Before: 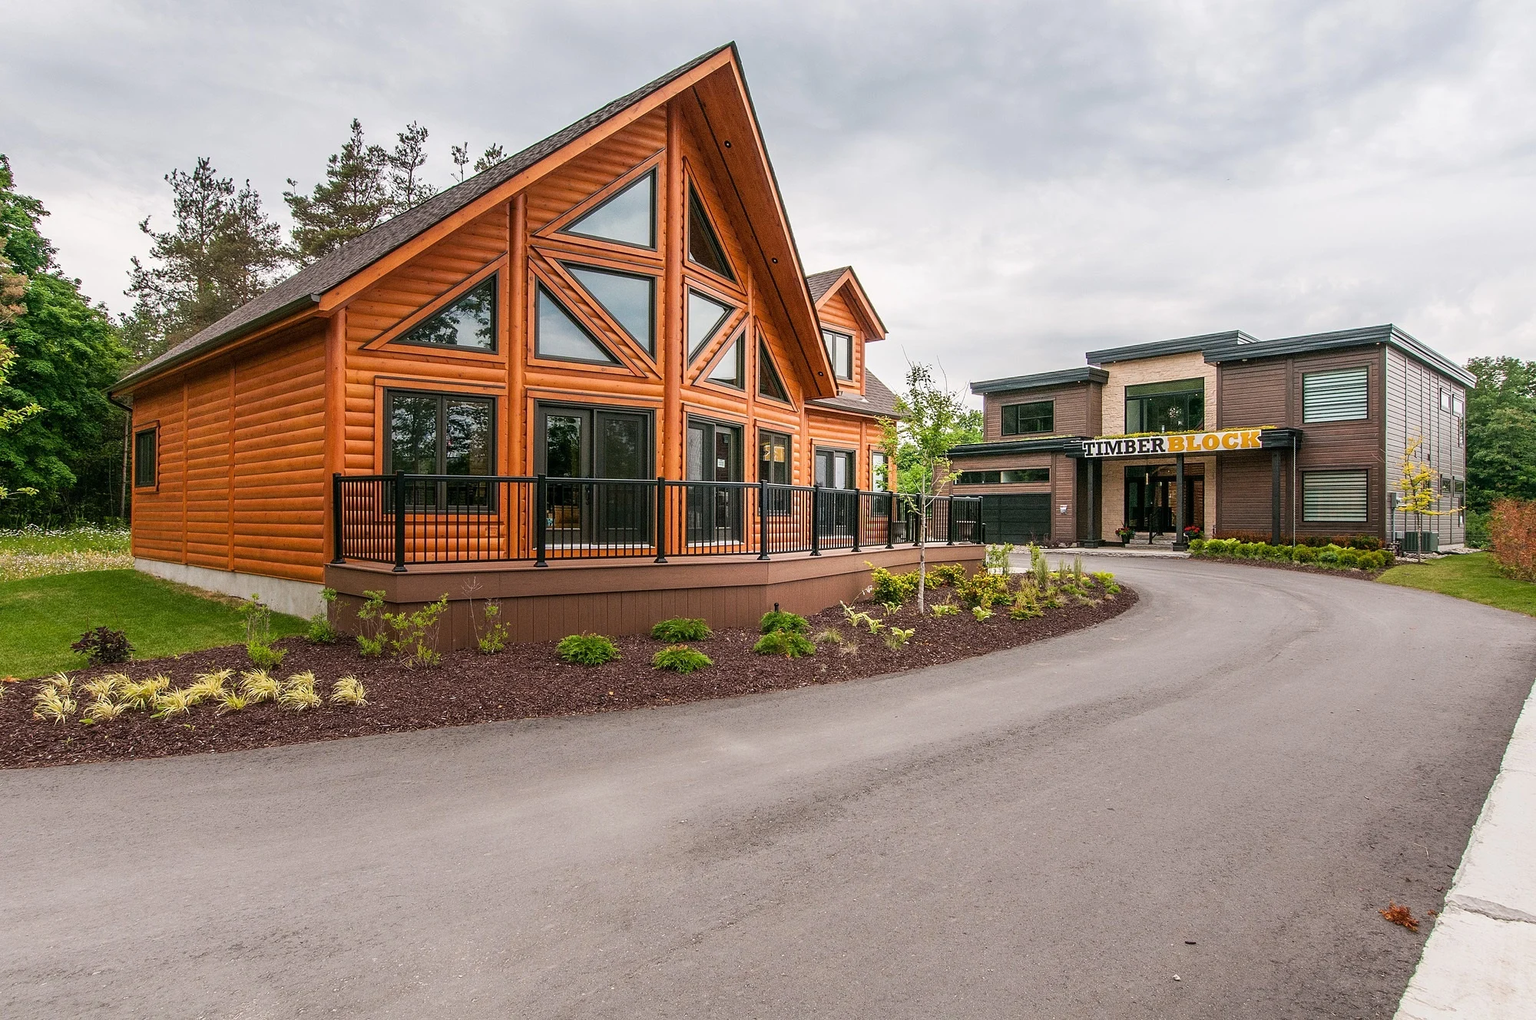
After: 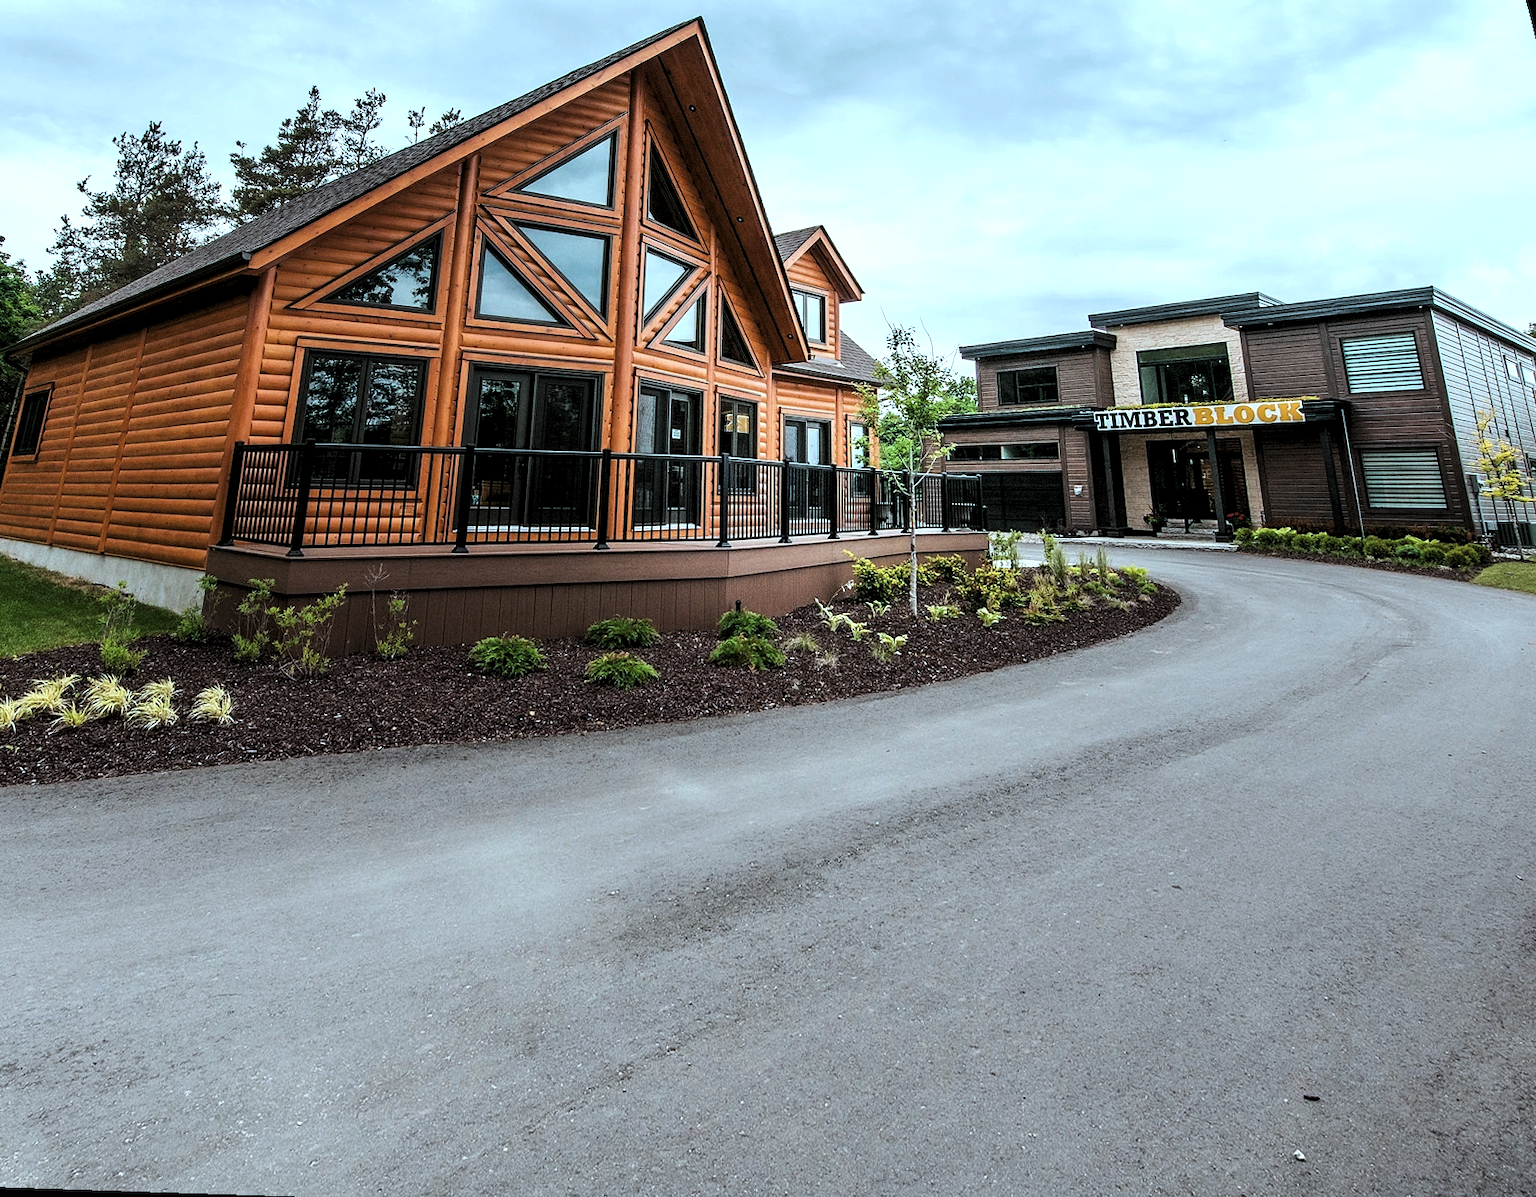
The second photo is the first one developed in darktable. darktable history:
levels: levels [0.116, 0.574, 1]
tone equalizer: -8 EV -0.417 EV, -7 EV -0.389 EV, -6 EV -0.333 EV, -5 EV -0.222 EV, -3 EV 0.222 EV, -2 EV 0.333 EV, -1 EV 0.389 EV, +0 EV 0.417 EV, edges refinement/feathering 500, mask exposure compensation -1.57 EV, preserve details no
color correction: highlights a* -11.71, highlights b* -15.58
rotate and perspective: rotation 0.72°, lens shift (vertical) -0.352, lens shift (horizontal) -0.051, crop left 0.152, crop right 0.859, crop top 0.019, crop bottom 0.964
